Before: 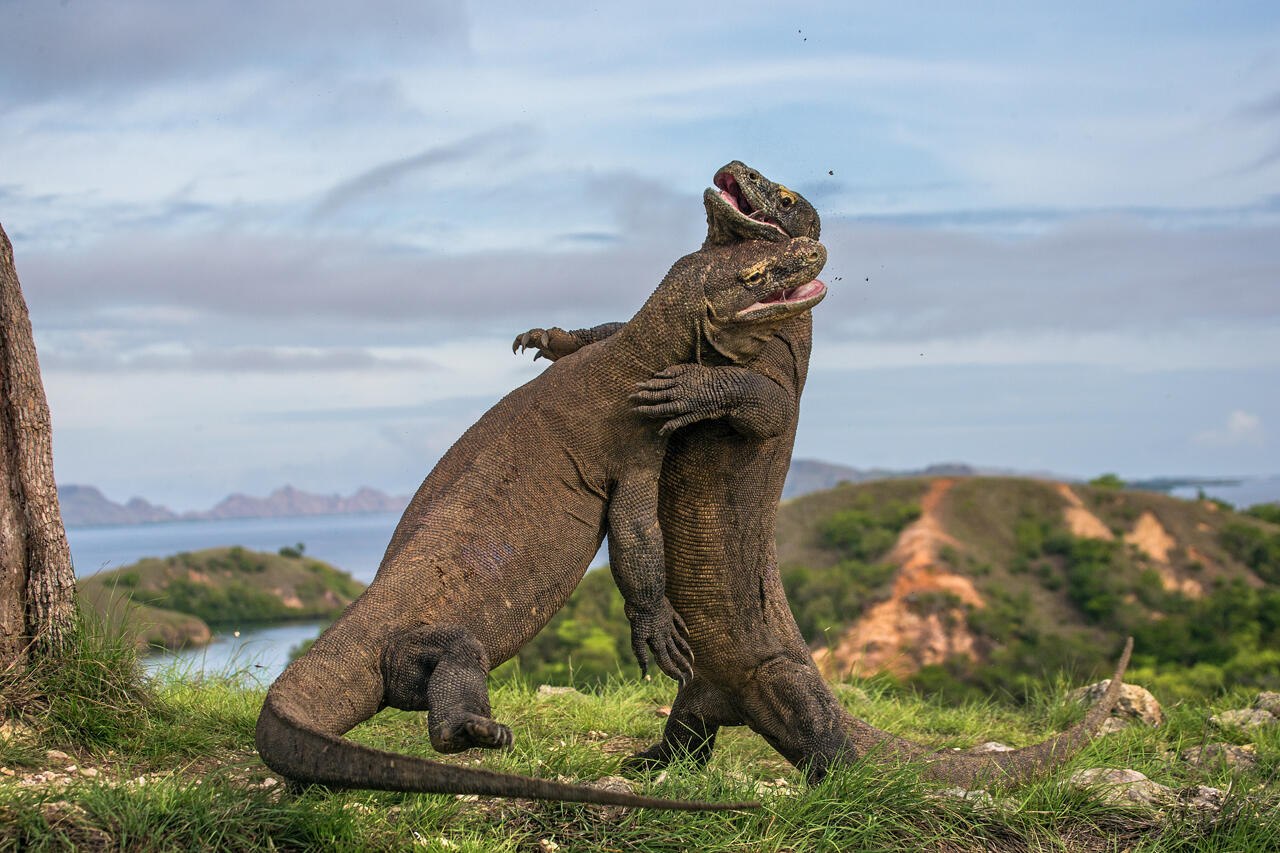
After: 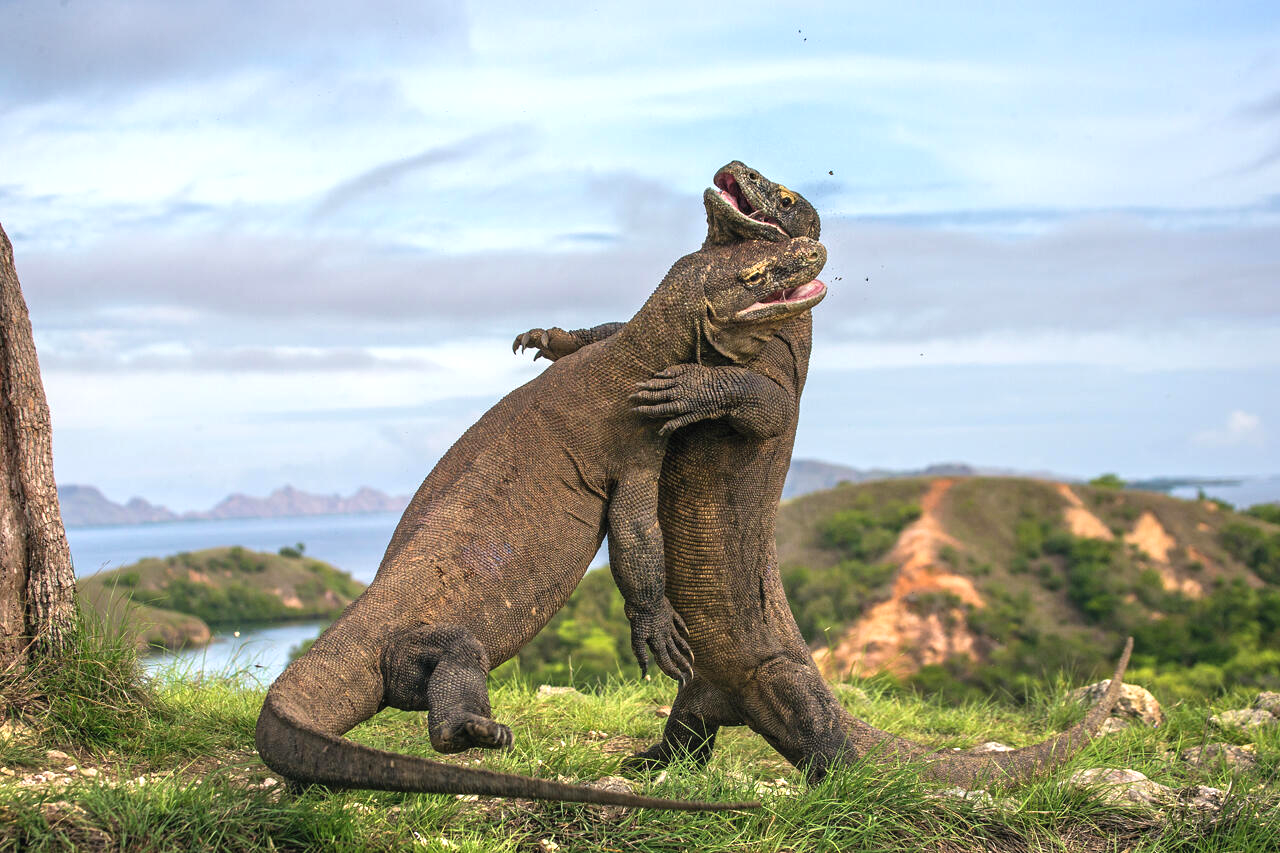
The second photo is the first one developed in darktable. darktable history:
exposure: black level correction -0.002, exposure 0.538 EV, compensate exposure bias true, compensate highlight preservation false
